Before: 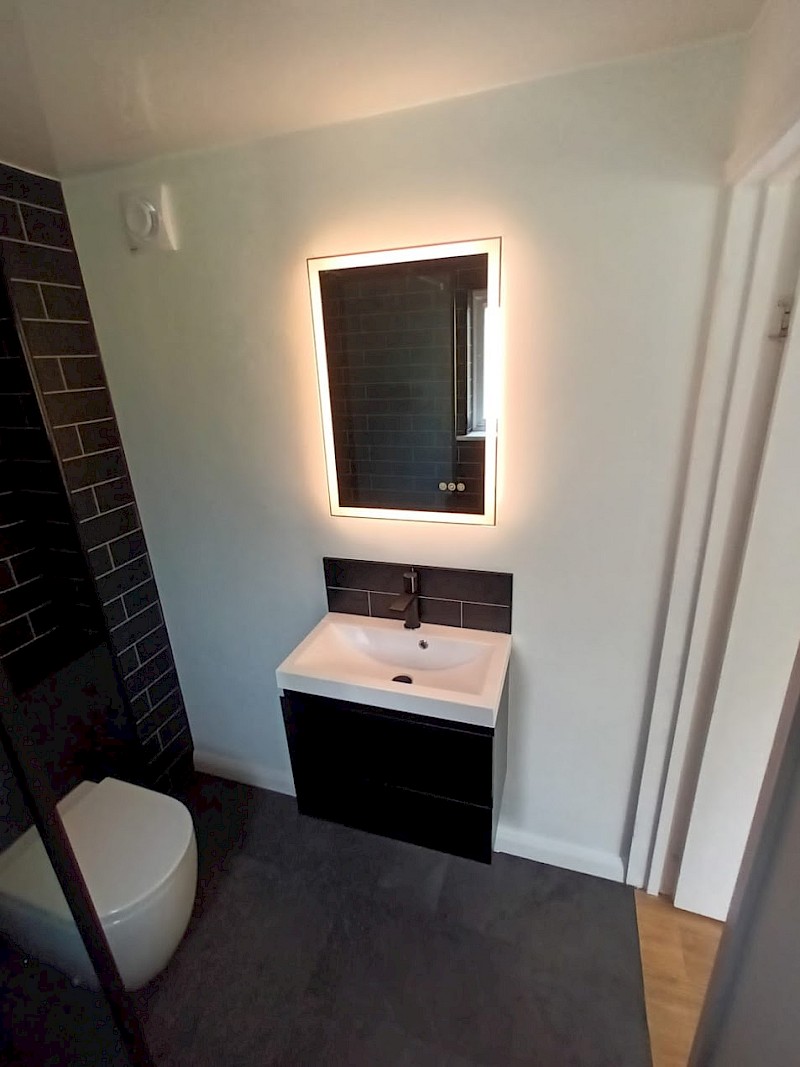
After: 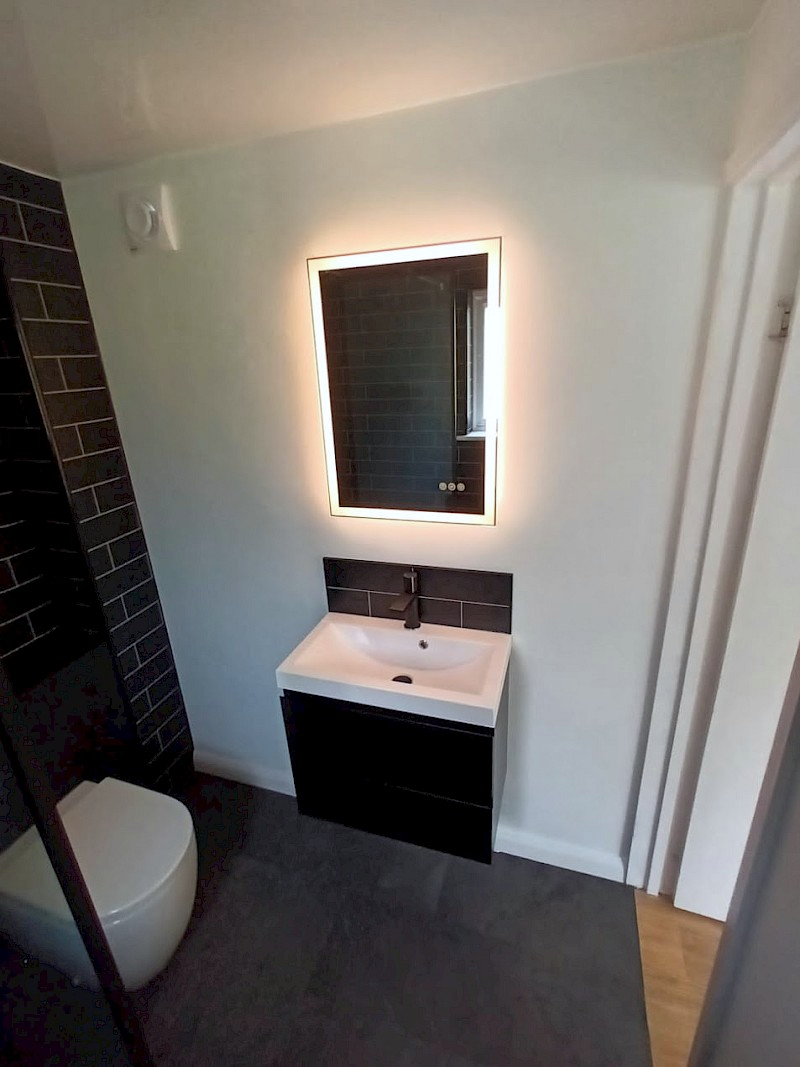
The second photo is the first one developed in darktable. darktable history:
rgb levels: preserve colors max RGB
white balance: red 0.98, blue 1.034
